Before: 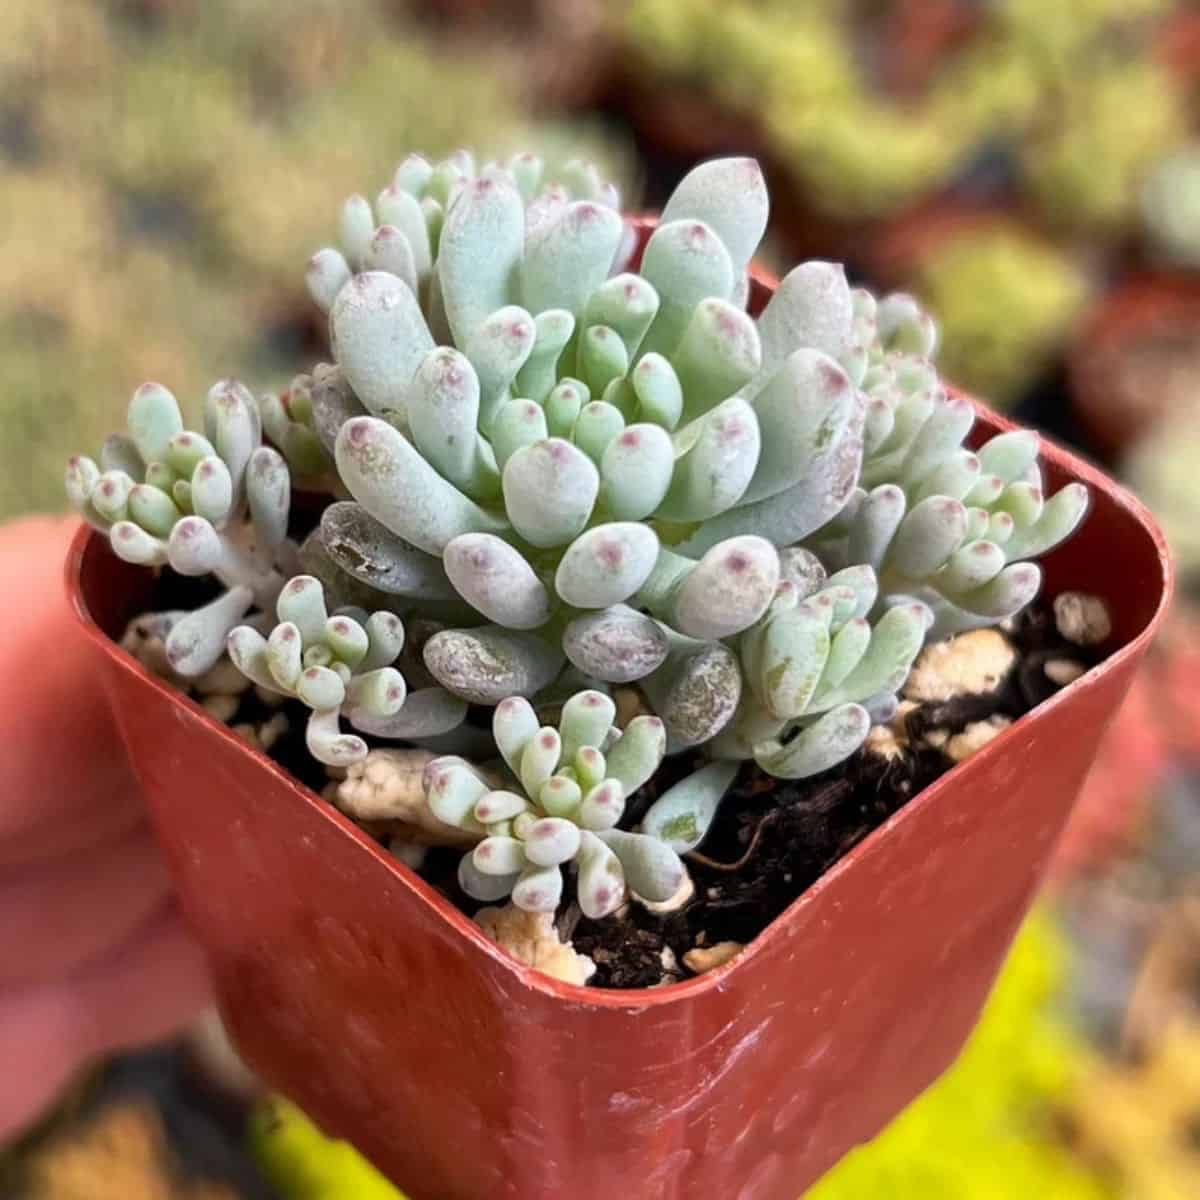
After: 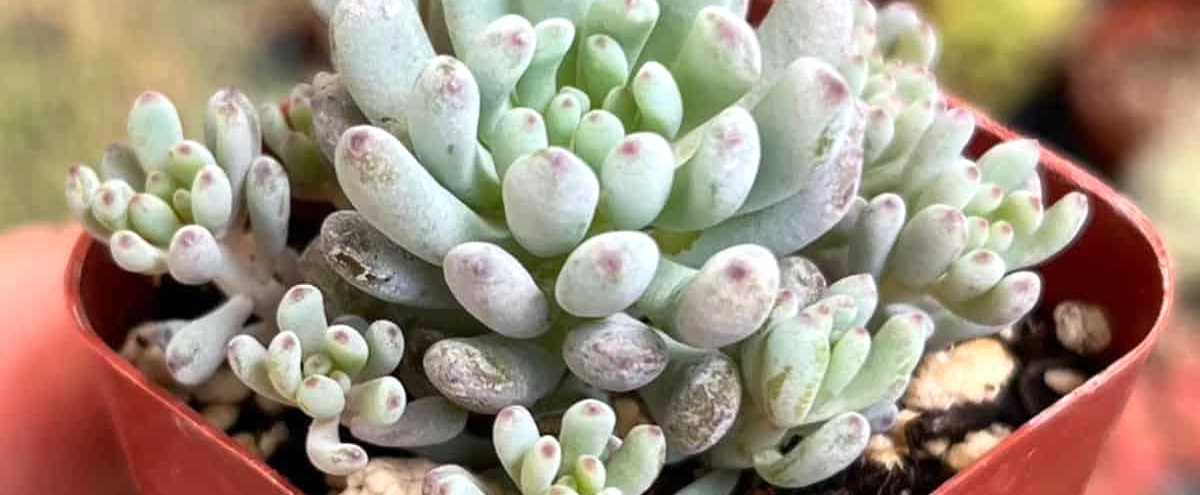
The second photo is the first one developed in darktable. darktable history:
crop and rotate: top 24.3%, bottom 34.393%
exposure: exposure 0.211 EV, compensate exposure bias true, compensate highlight preservation false
